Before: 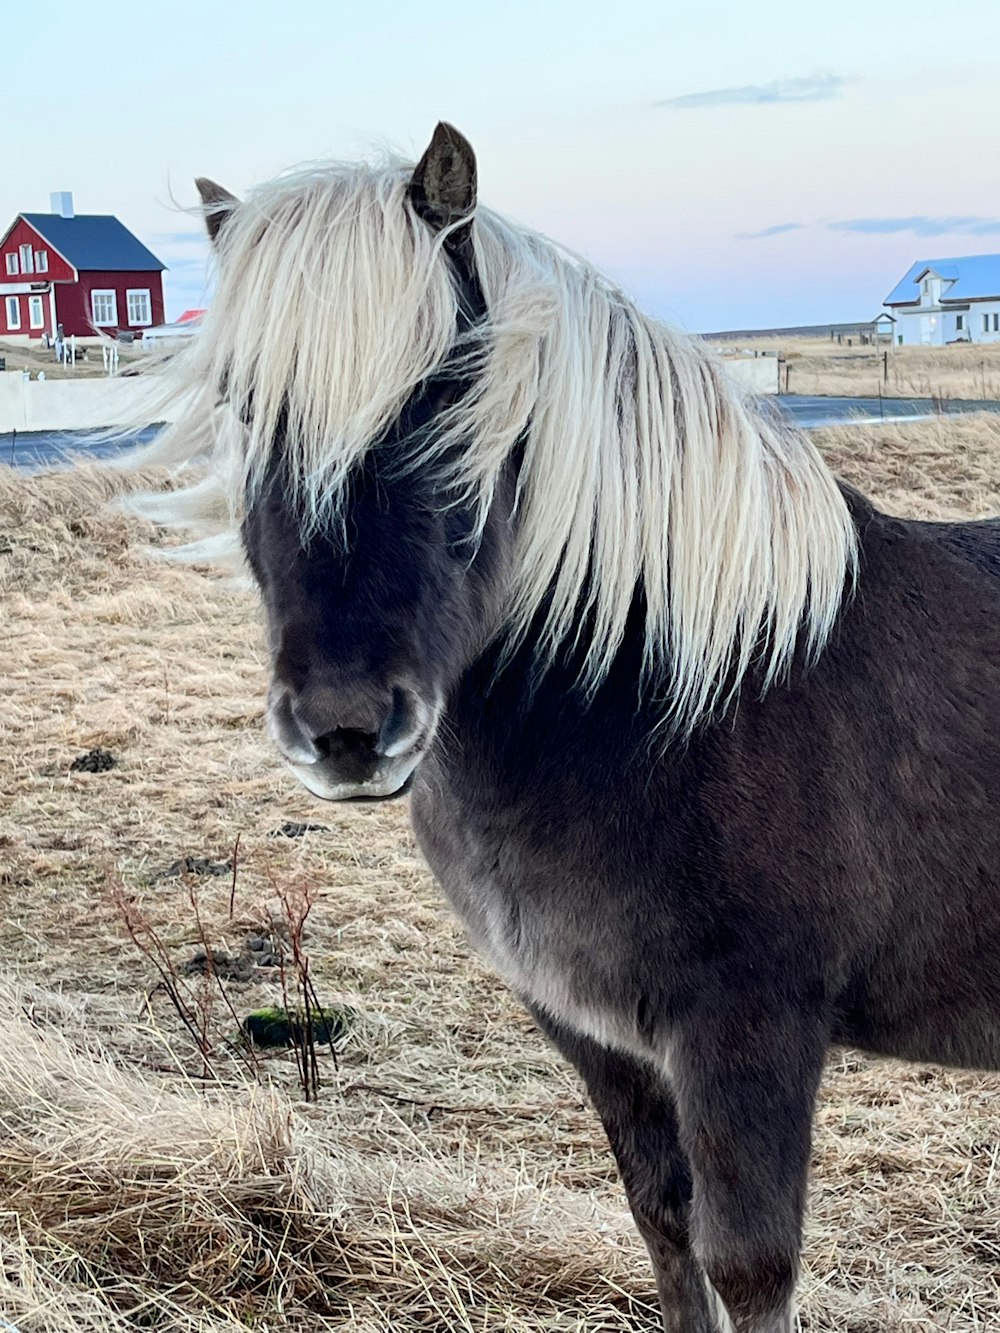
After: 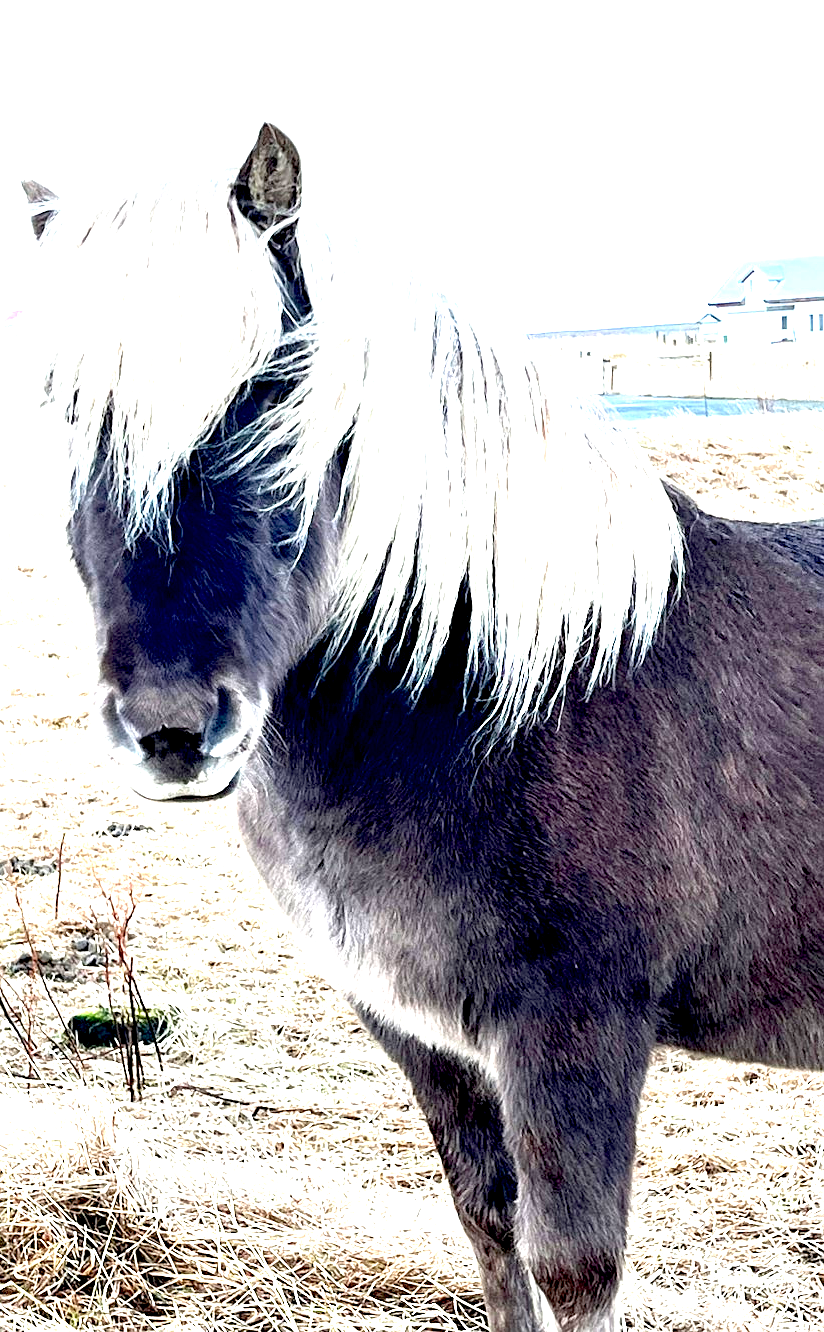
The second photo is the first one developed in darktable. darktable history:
crop: left 17.537%, bottom 0.033%
sharpen: amount 0.204
exposure: black level correction 0.005, exposure 2.076 EV, compensate exposure bias true, compensate highlight preservation false
